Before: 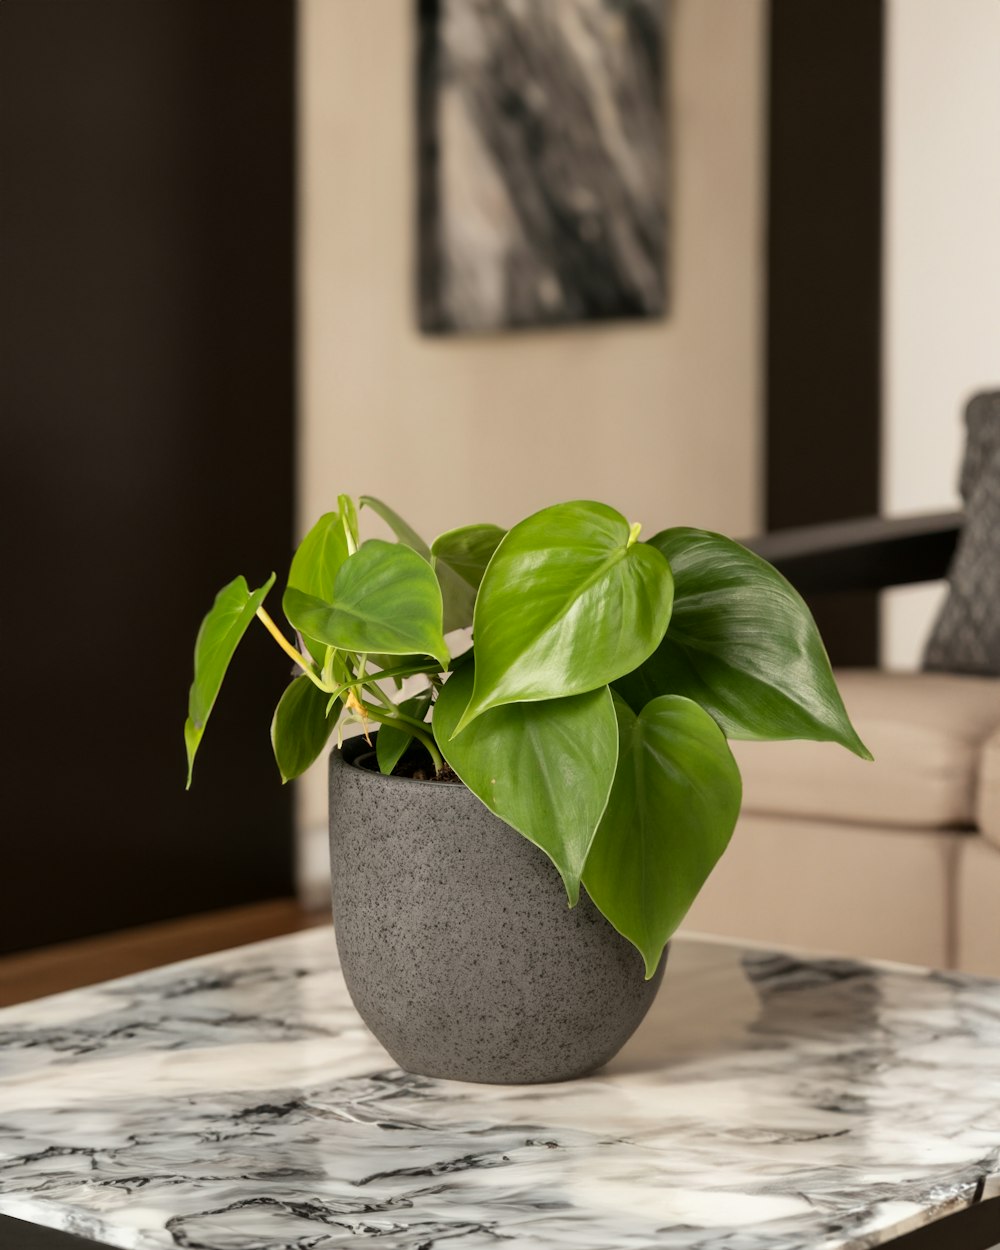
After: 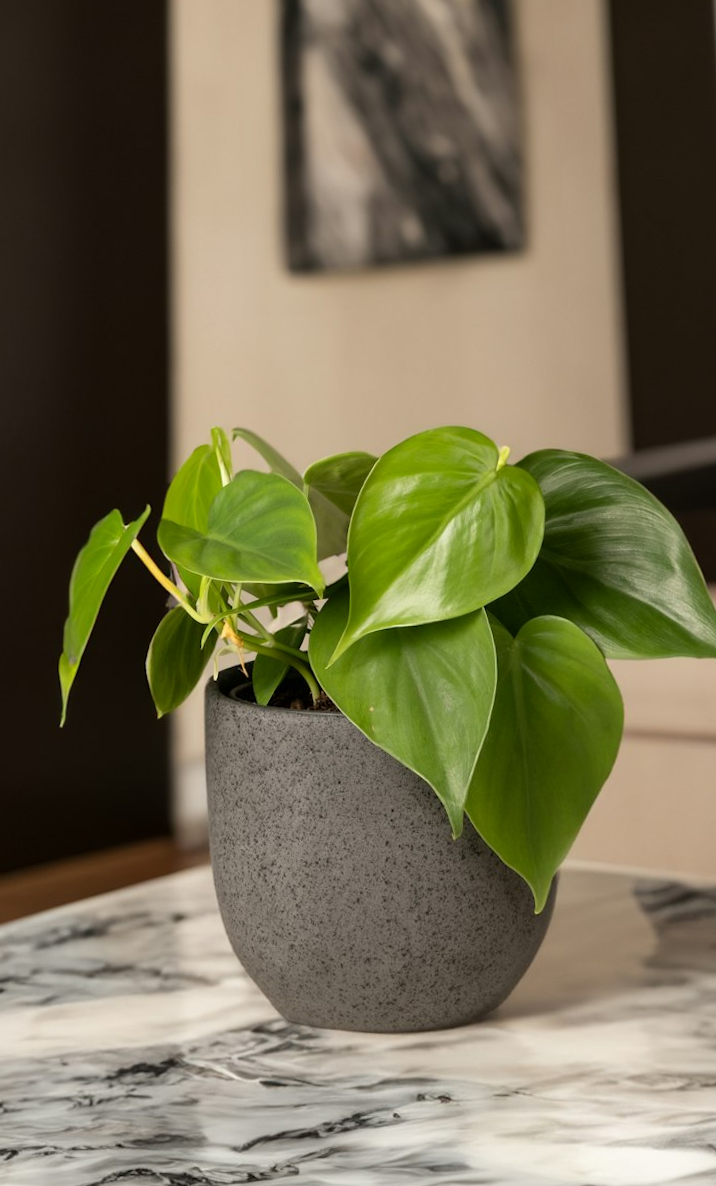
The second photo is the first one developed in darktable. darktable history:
crop: left 9.88%, right 12.664%
rotate and perspective: rotation -1.68°, lens shift (vertical) -0.146, crop left 0.049, crop right 0.912, crop top 0.032, crop bottom 0.96
